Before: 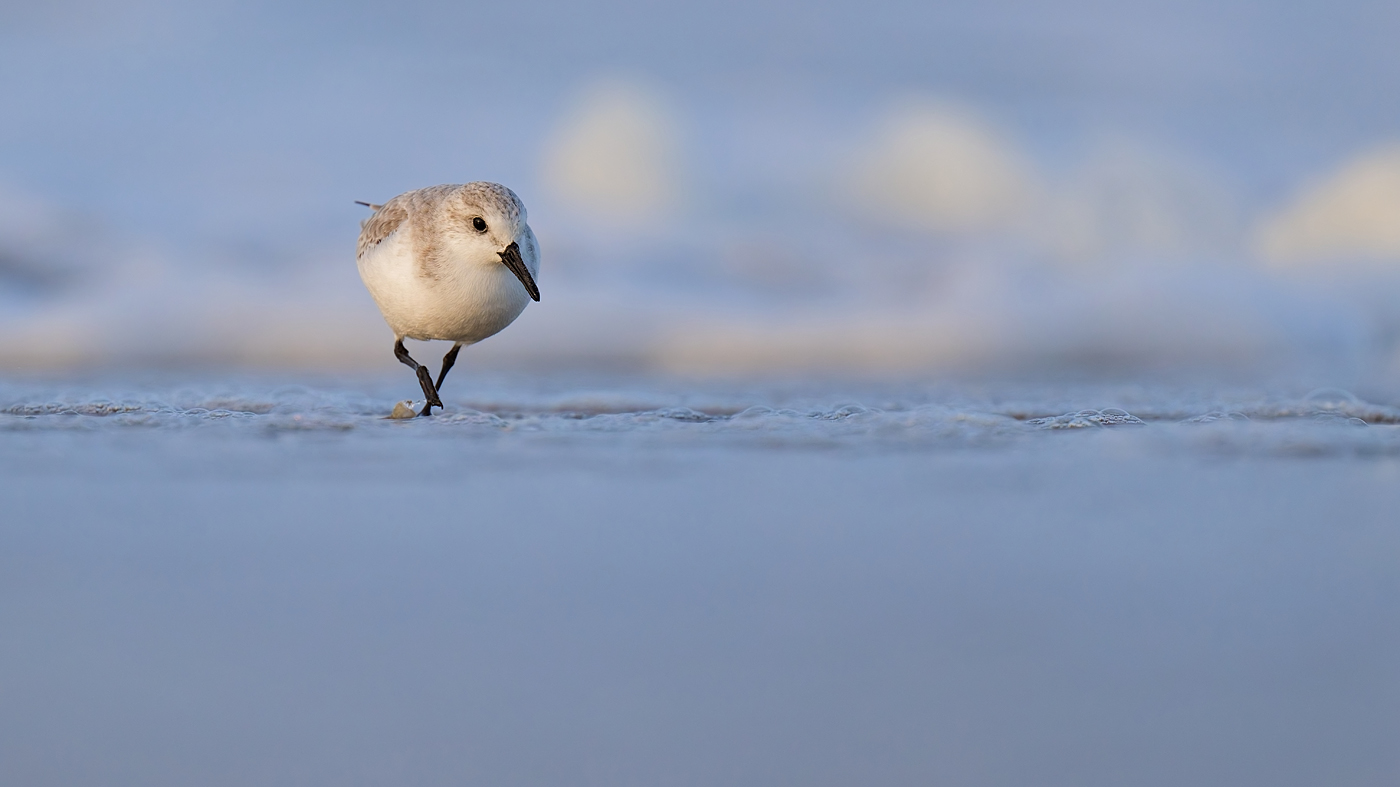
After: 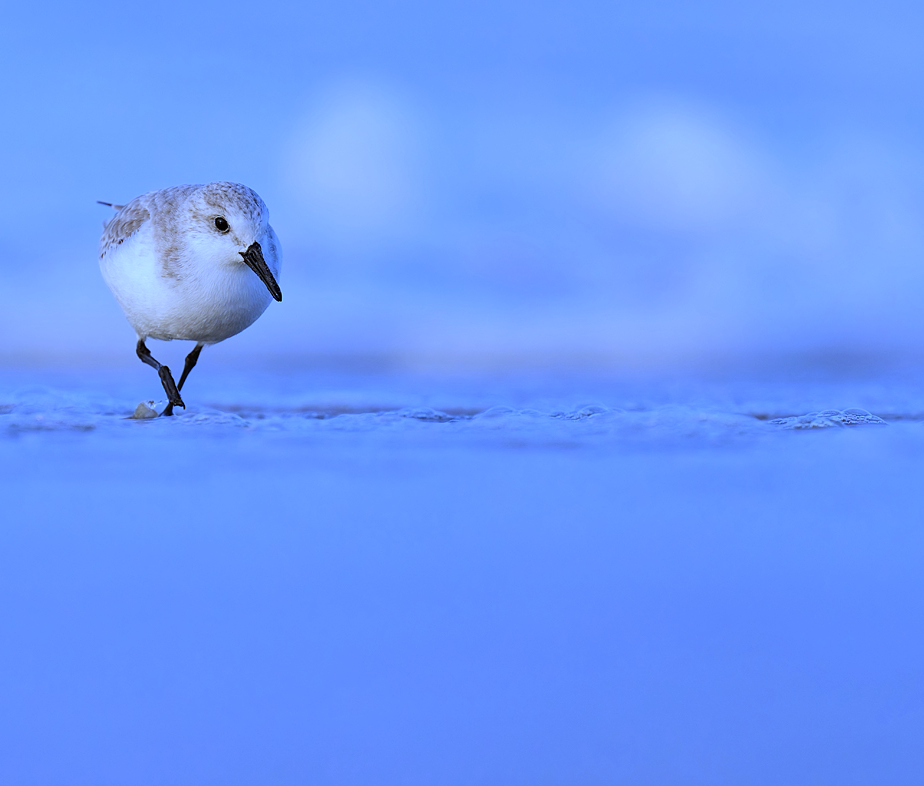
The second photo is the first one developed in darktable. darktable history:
white balance: red 0.766, blue 1.537
crop and rotate: left 18.442%, right 15.508%
